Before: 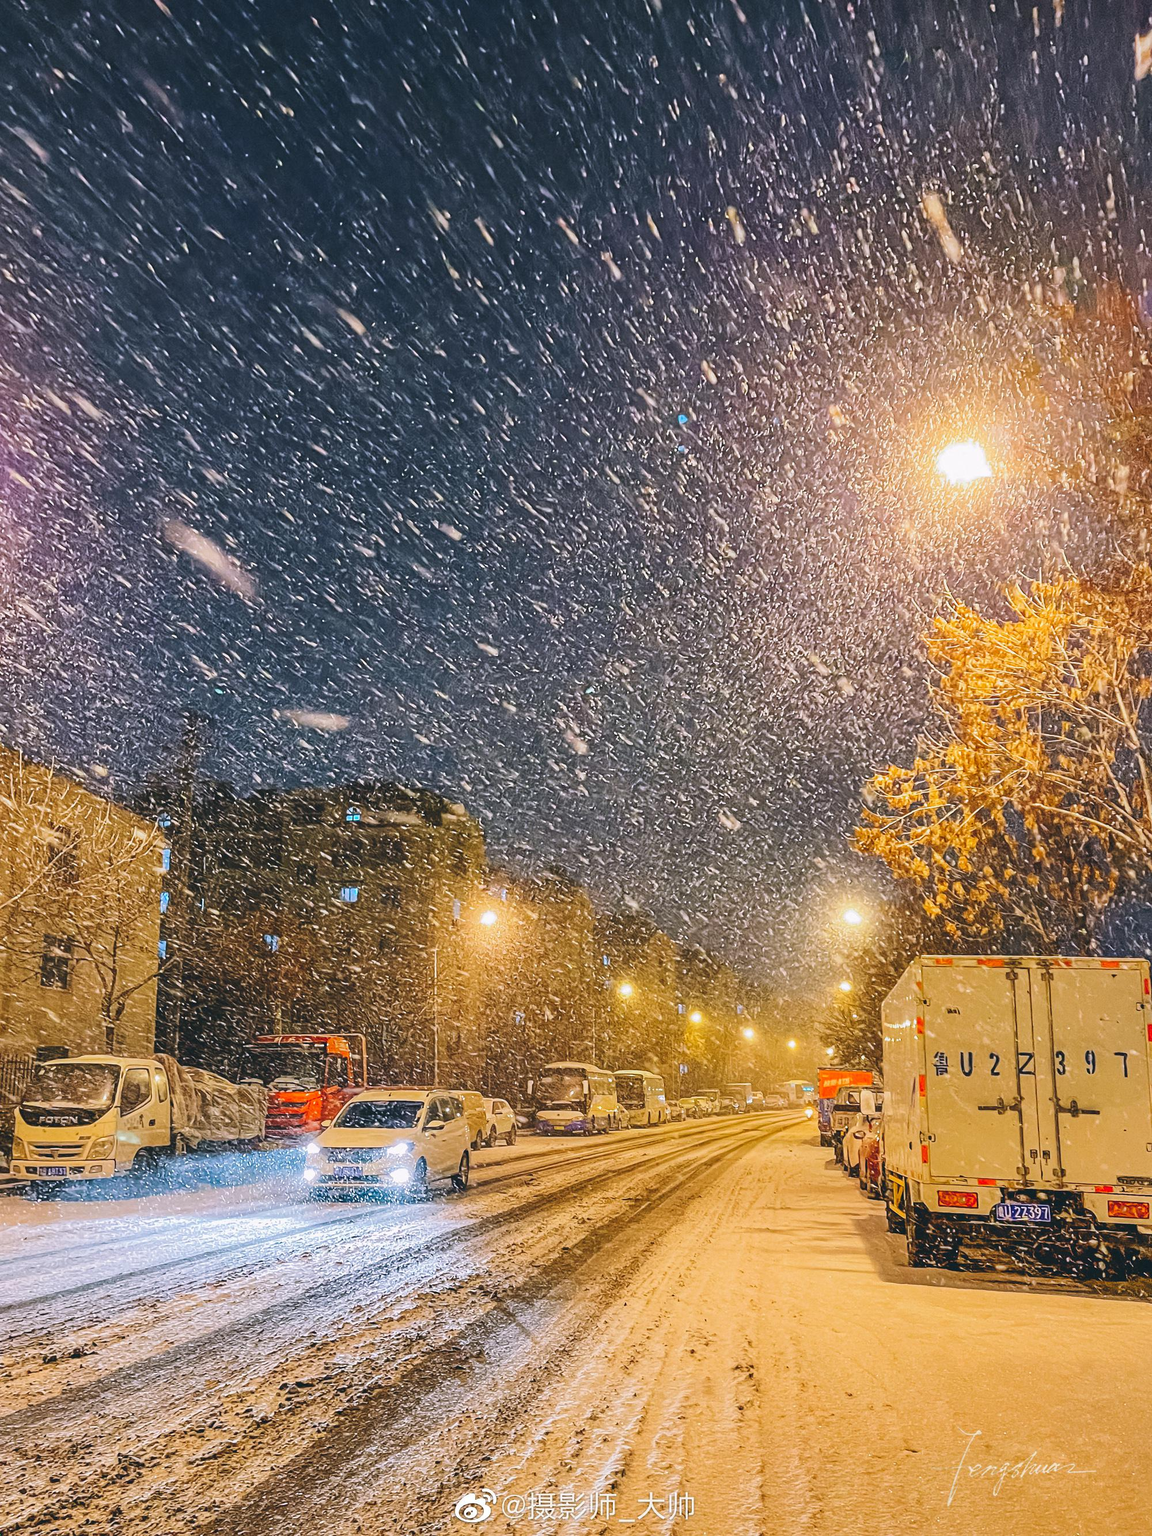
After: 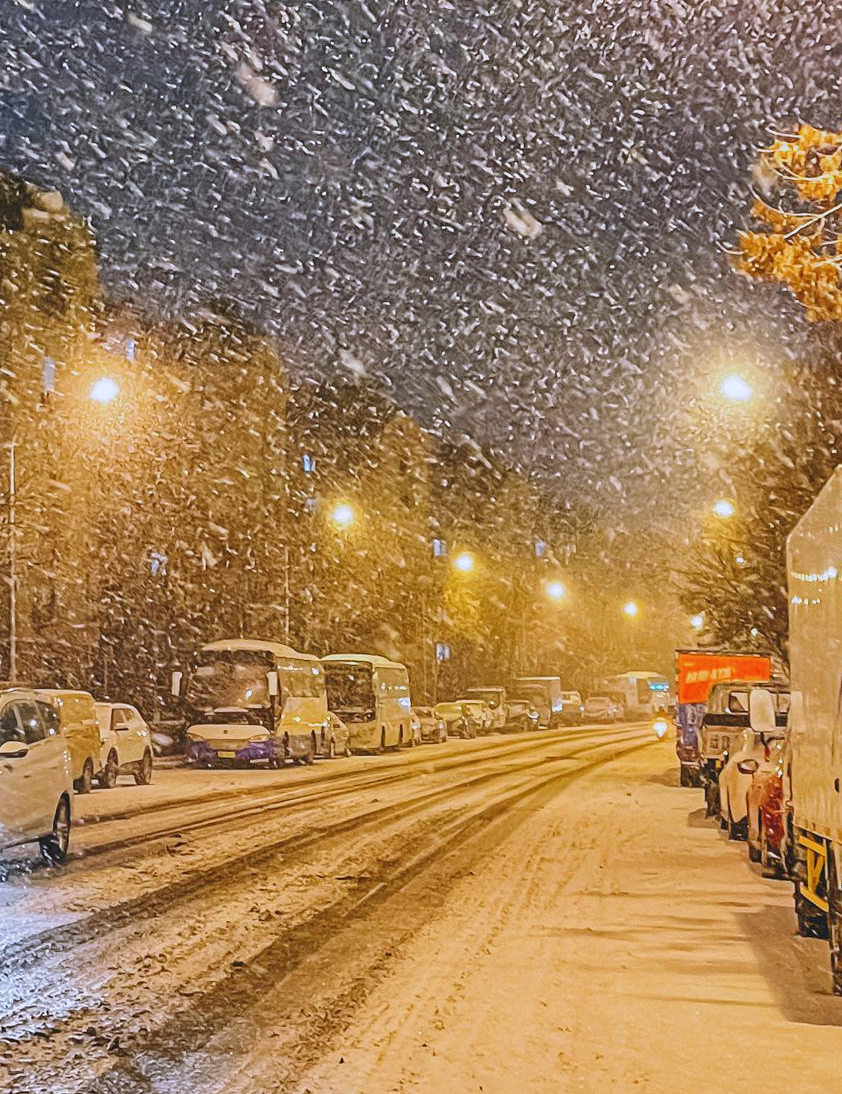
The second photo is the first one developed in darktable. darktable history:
crop: left 37.221%, top 45.169%, right 20.63%, bottom 13.777%
contrast brightness saturation: contrast 0.01, saturation -0.05
white balance: red 1.009, blue 1.027
color correction: highlights a* -3.28, highlights b* -6.24, shadows a* 3.1, shadows b* 5.19
shadows and highlights: shadows 25, white point adjustment -3, highlights -30
